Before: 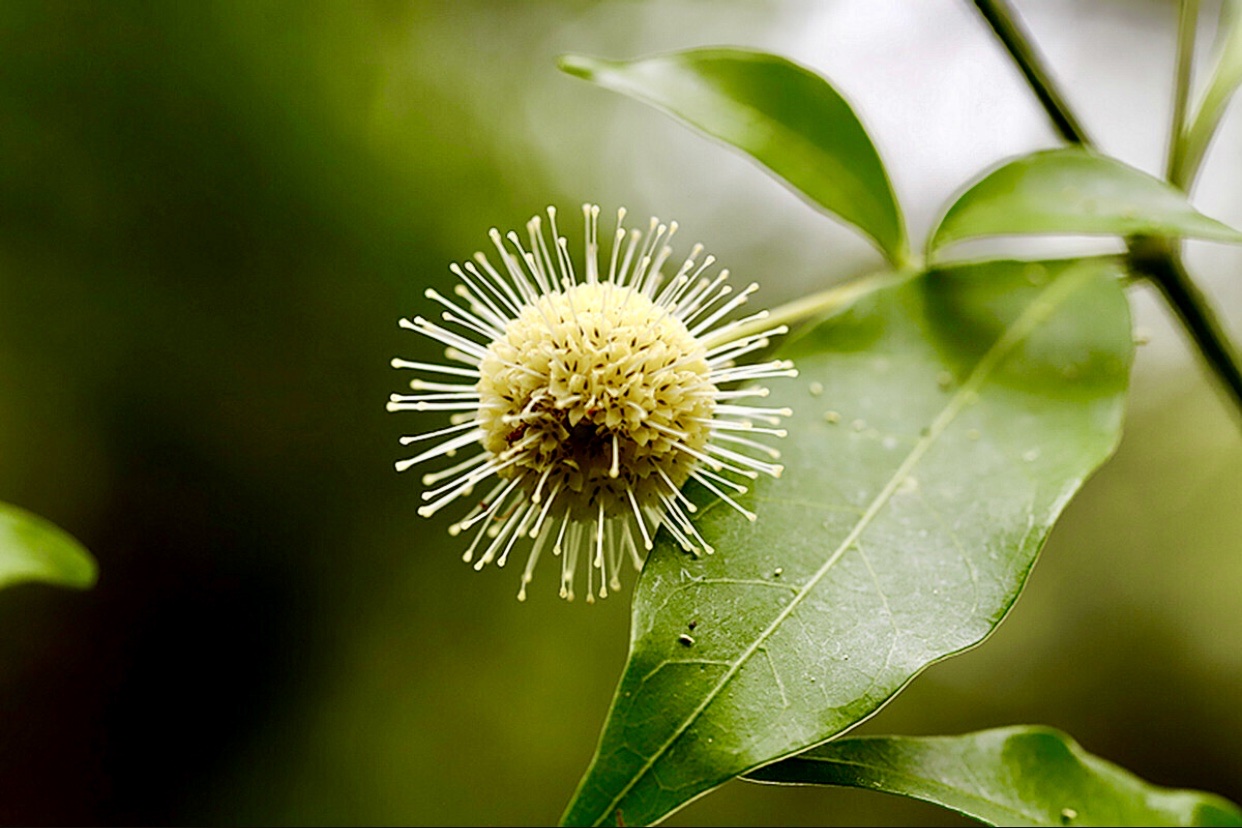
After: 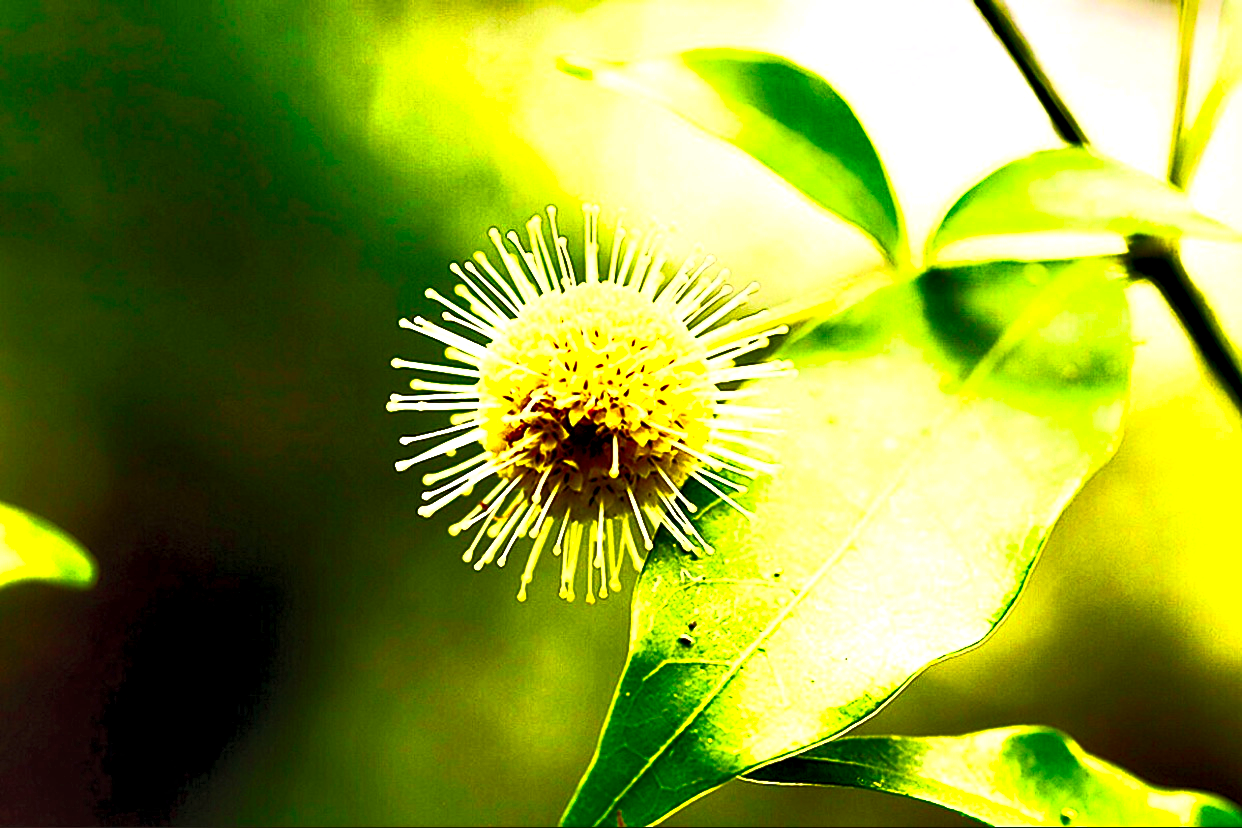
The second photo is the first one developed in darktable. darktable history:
exposure: exposure 0.021 EV, compensate highlight preservation false
contrast brightness saturation: contrast 0.992, brightness 0.981, saturation 0.991
color correction: highlights a* 6, highlights b* 4.85
local contrast: highlights 175%, shadows 143%, detail 140%, midtone range 0.259
